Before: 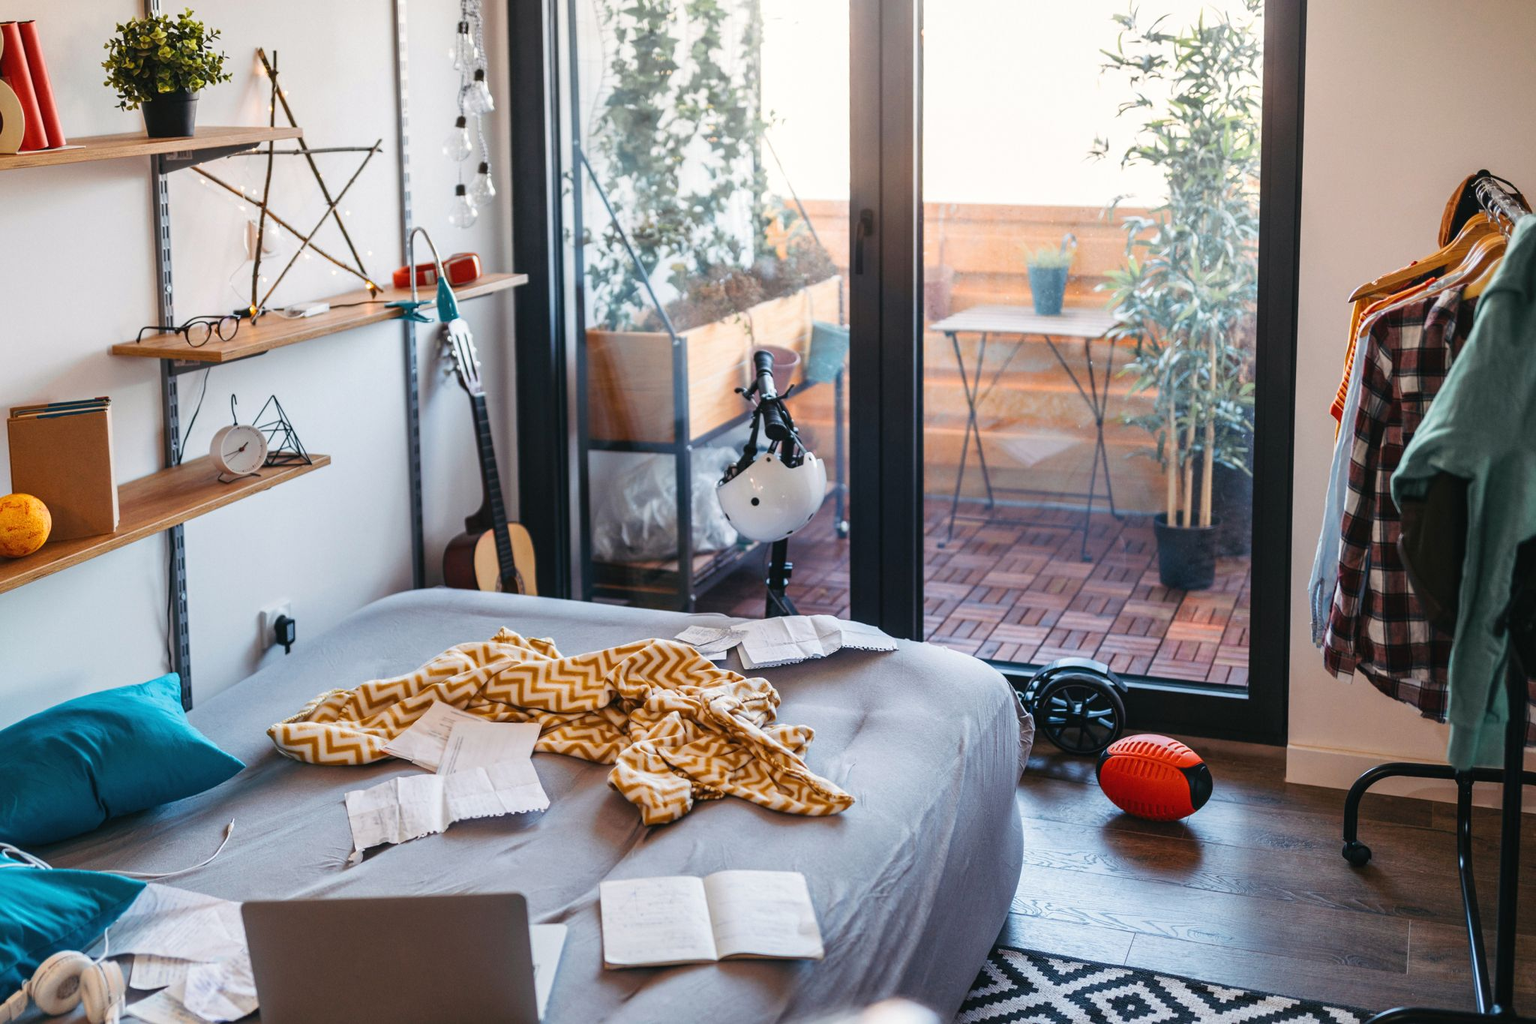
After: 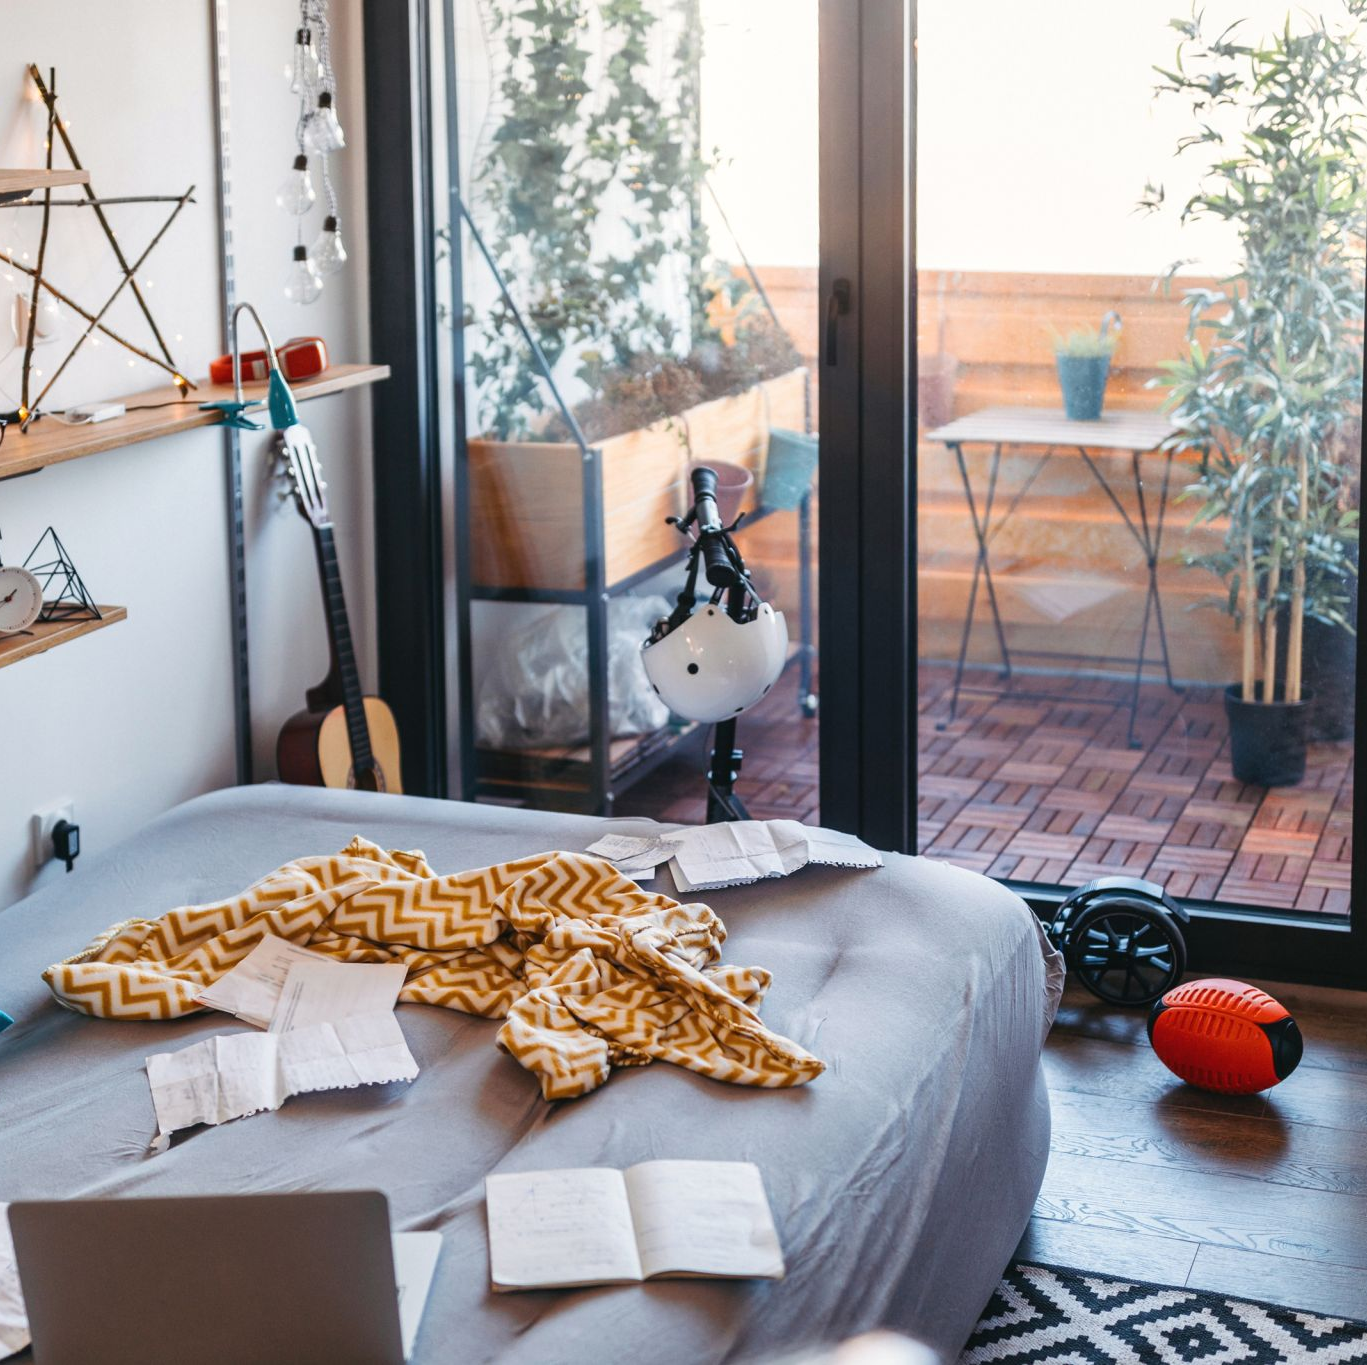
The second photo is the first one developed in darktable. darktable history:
crop and rotate: left 15.339%, right 17.87%
